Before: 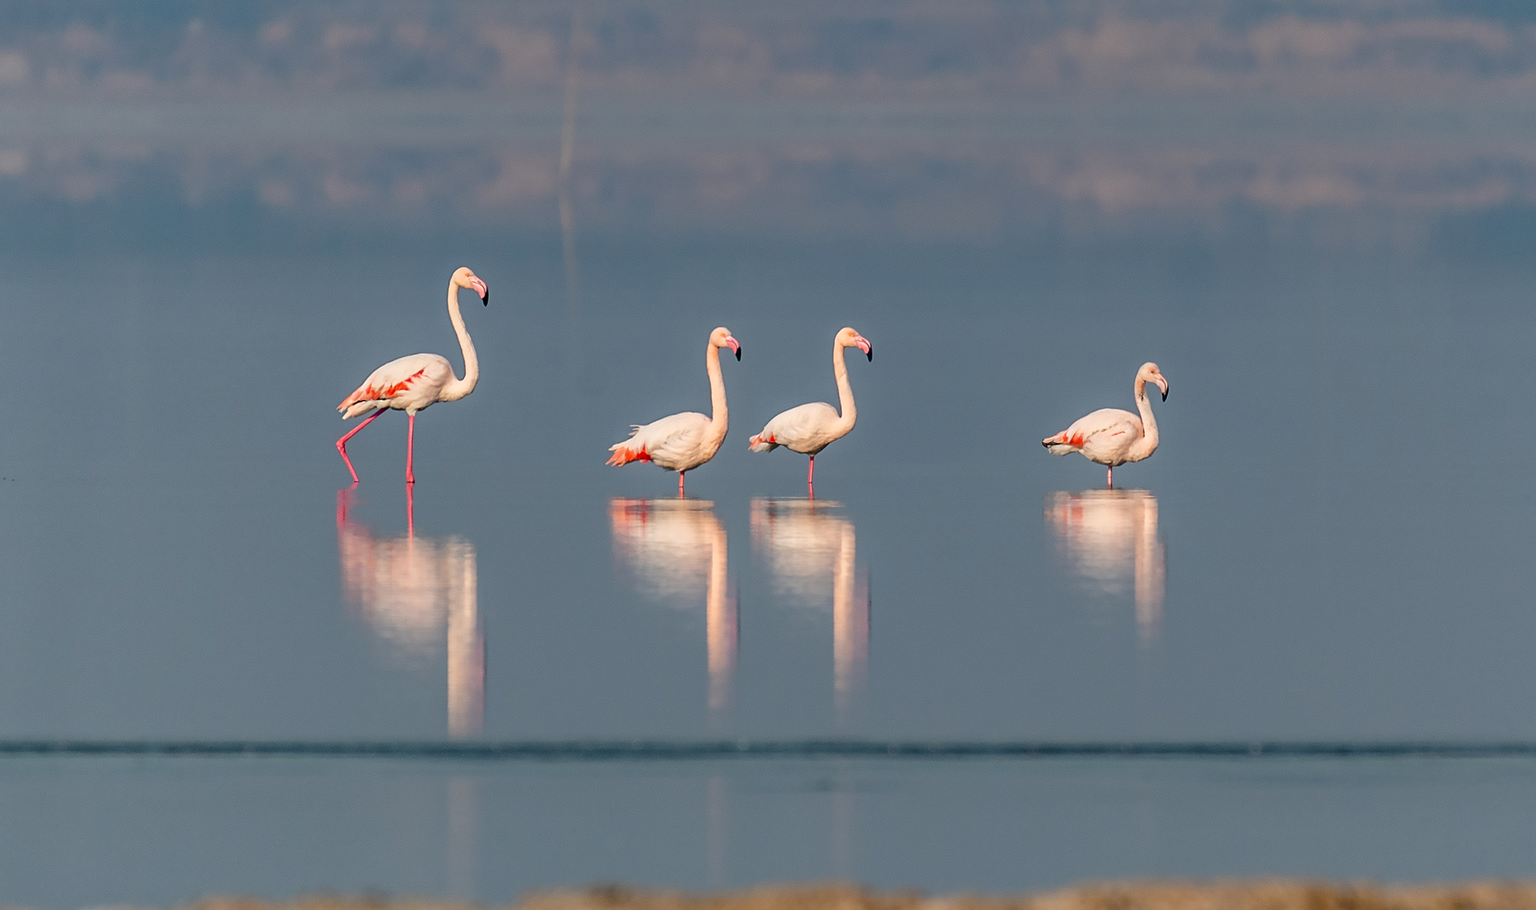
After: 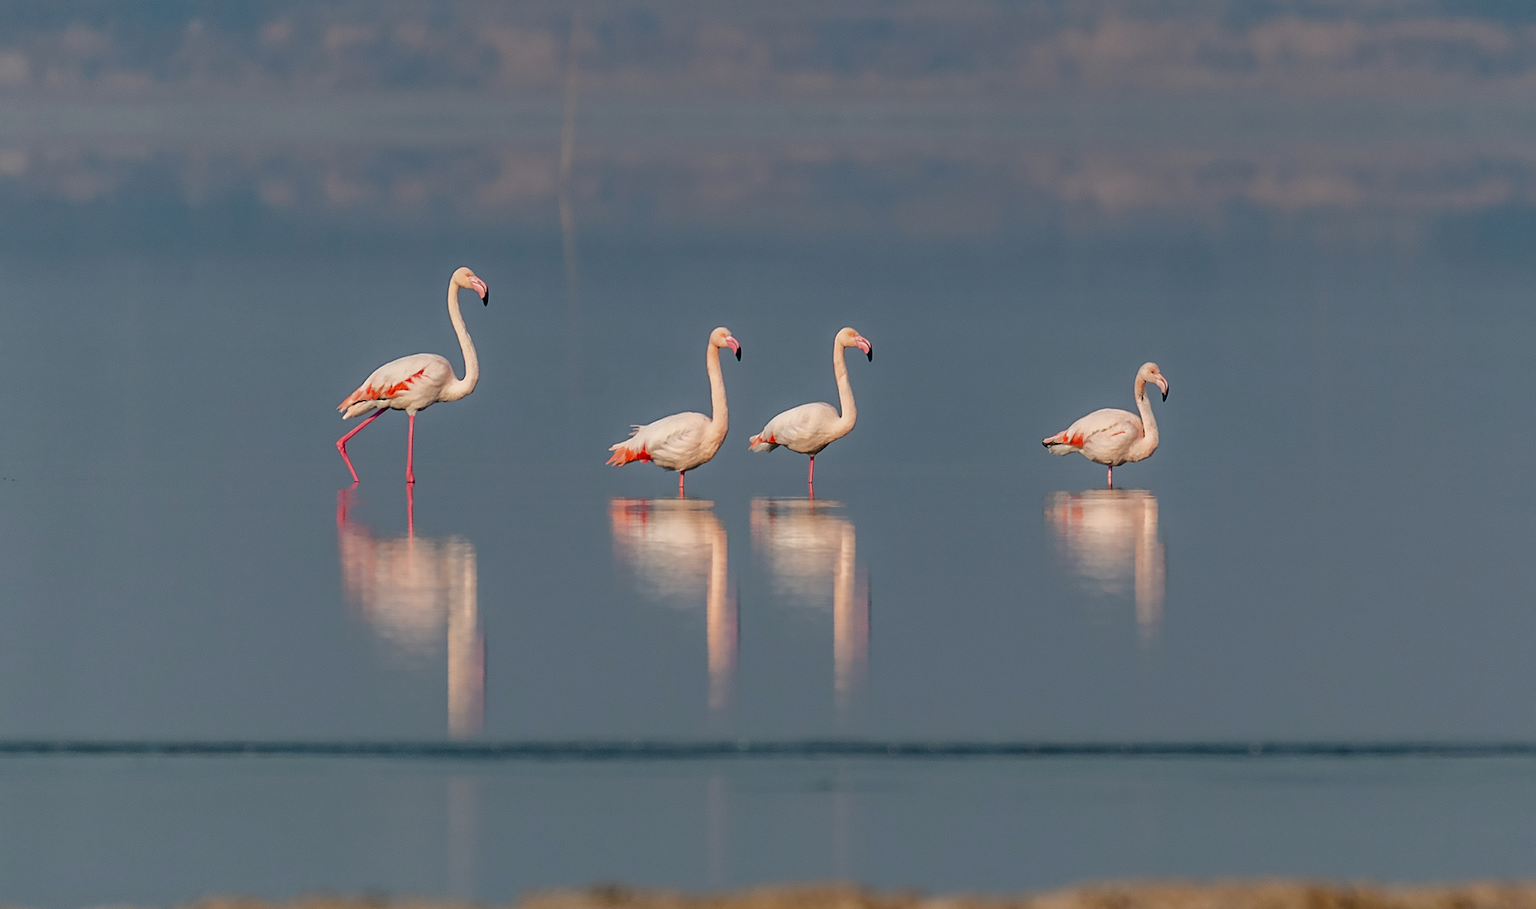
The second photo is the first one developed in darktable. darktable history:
tone curve: curves: ch0 [(0, 0) (0.568, 0.517) (0.8, 0.717) (1, 1)]
